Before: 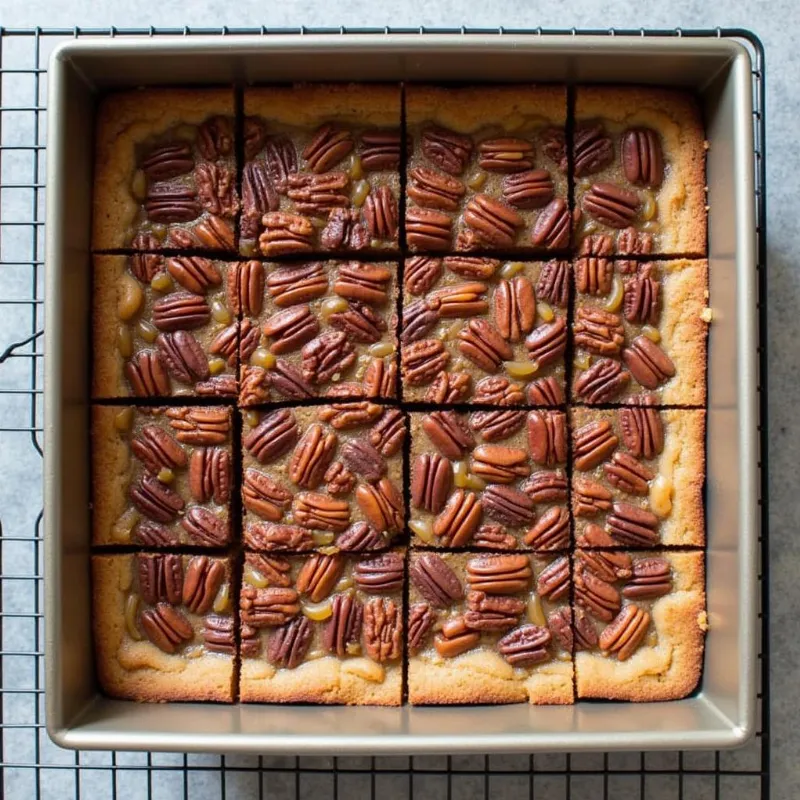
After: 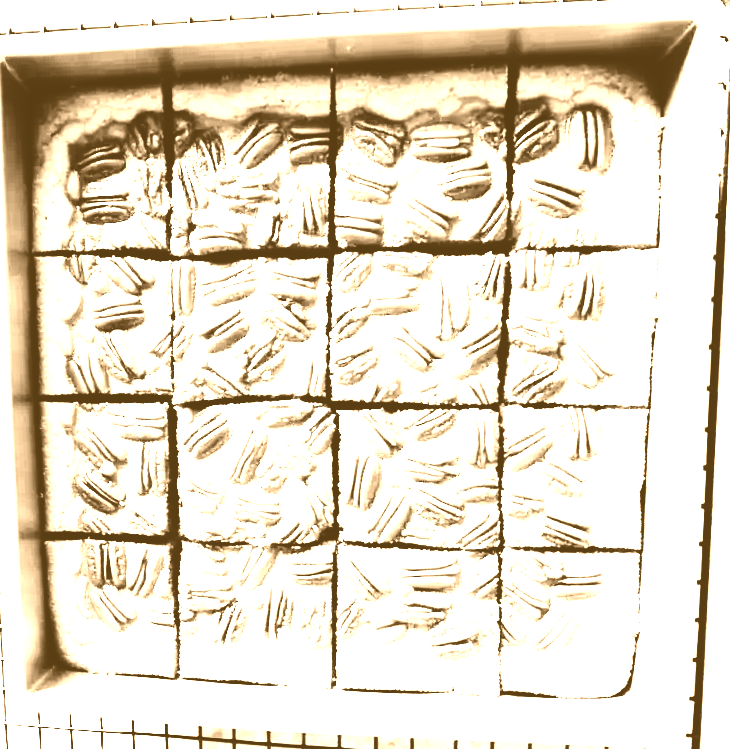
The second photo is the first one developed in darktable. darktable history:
white balance: red 1.188, blue 1.11
rotate and perspective: rotation 0.062°, lens shift (vertical) 0.115, lens shift (horizontal) -0.133, crop left 0.047, crop right 0.94, crop top 0.061, crop bottom 0.94
crop and rotate: left 3.238%
colorize: hue 28.8°, source mix 100%
rgb curve: curves: ch0 [(0, 0) (0.21, 0.15) (0.24, 0.21) (0.5, 0.75) (0.75, 0.96) (0.89, 0.99) (1, 1)]; ch1 [(0, 0.02) (0.21, 0.13) (0.25, 0.2) (0.5, 0.67) (0.75, 0.9) (0.89, 0.97) (1, 1)]; ch2 [(0, 0.02) (0.21, 0.13) (0.25, 0.2) (0.5, 0.67) (0.75, 0.9) (0.89, 0.97) (1, 1)], compensate middle gray true
base curve: curves: ch0 [(0, 0) (0.007, 0.004) (0.027, 0.03) (0.046, 0.07) (0.207, 0.54) (0.442, 0.872) (0.673, 0.972) (1, 1)], preserve colors none
exposure: black level correction 0, exposure 1.1 EV, compensate highlight preservation false
